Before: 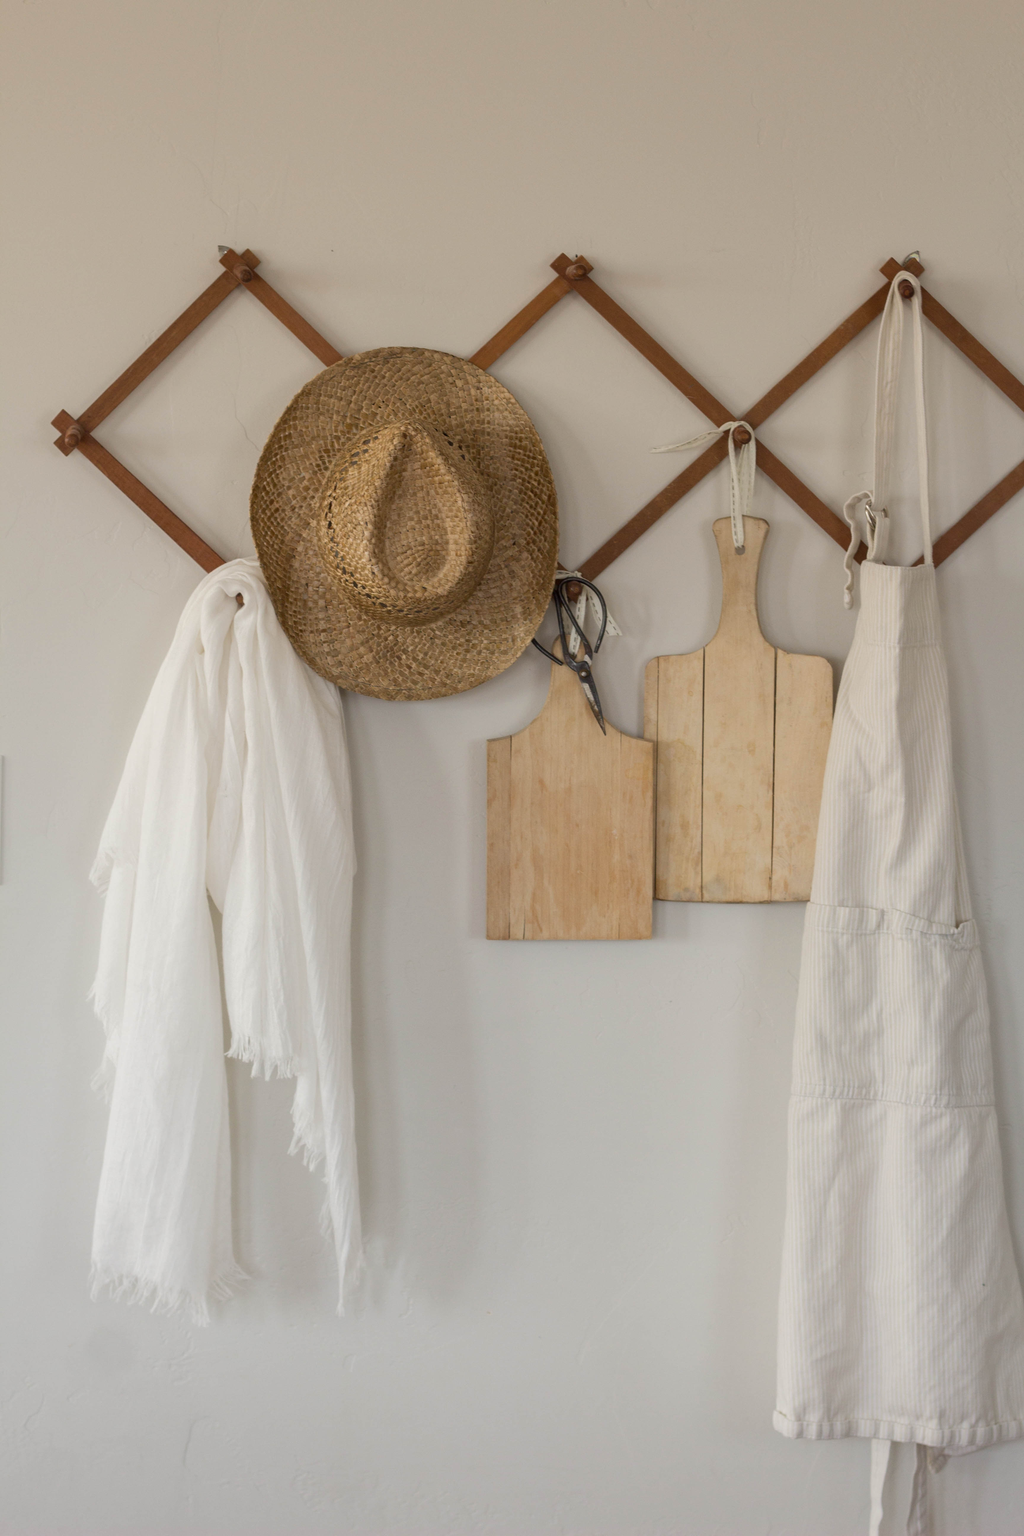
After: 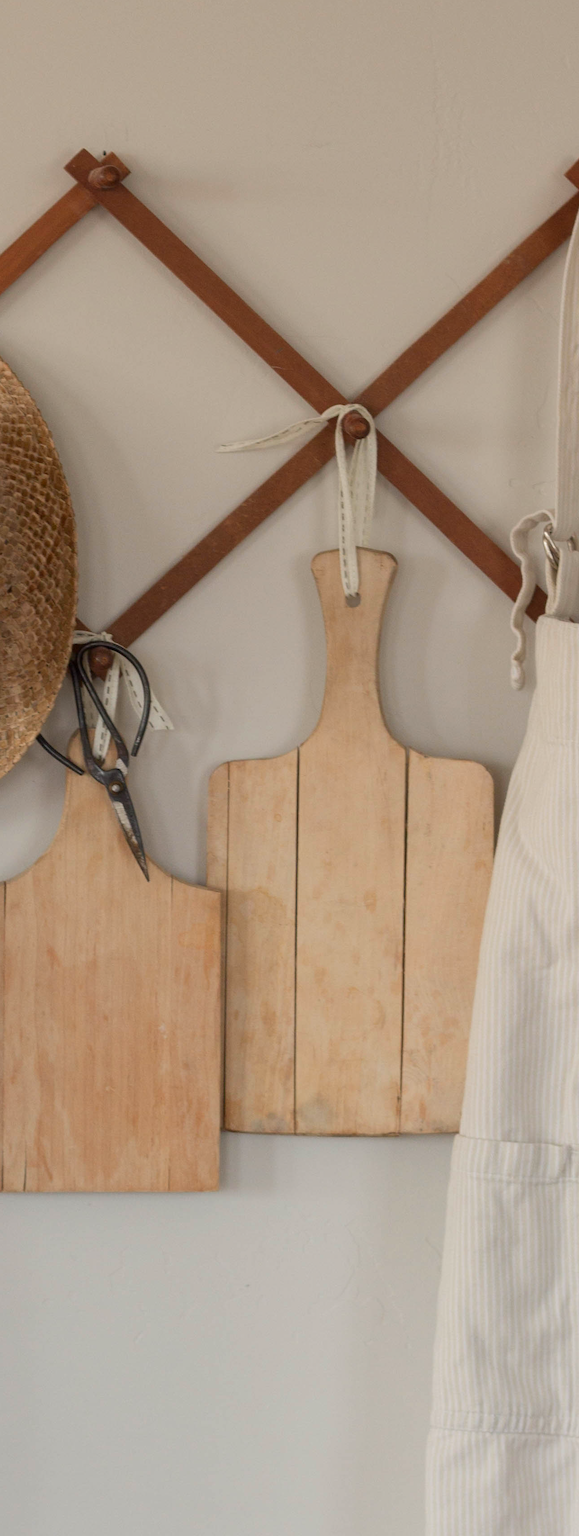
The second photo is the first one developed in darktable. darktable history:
crop and rotate: left 49.611%, top 10.124%, right 13.141%, bottom 24.021%
color zones: curves: ch1 [(0.263, 0.53) (0.376, 0.287) (0.487, 0.512) (0.748, 0.547) (1, 0.513)]; ch2 [(0.262, 0.45) (0.751, 0.477)]
